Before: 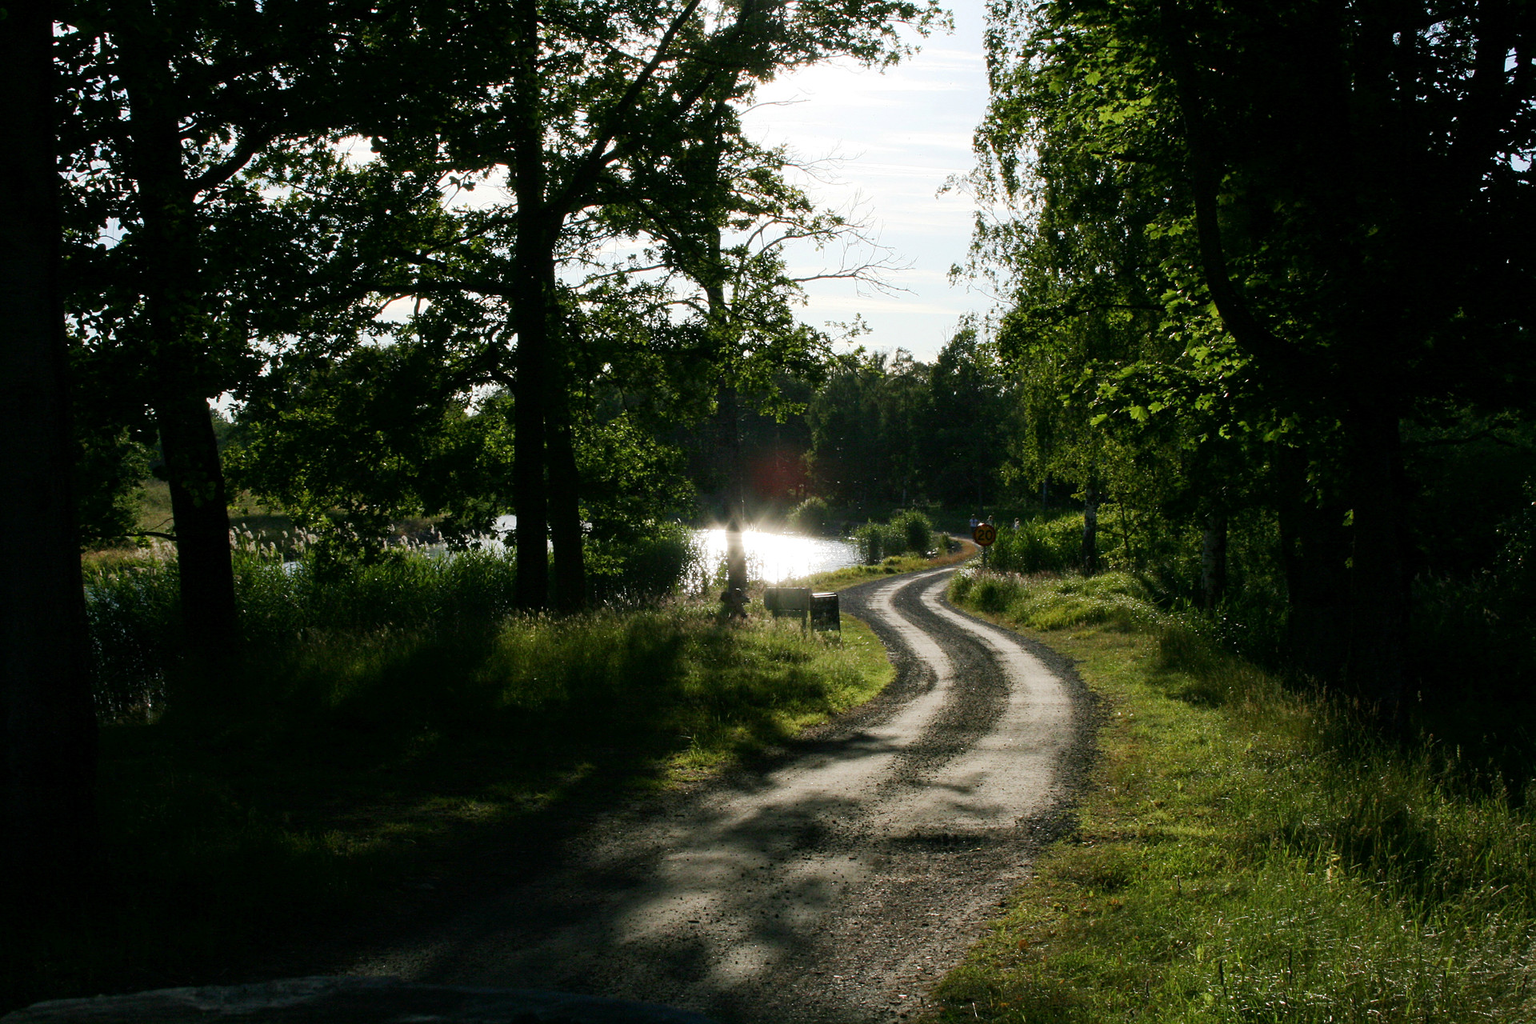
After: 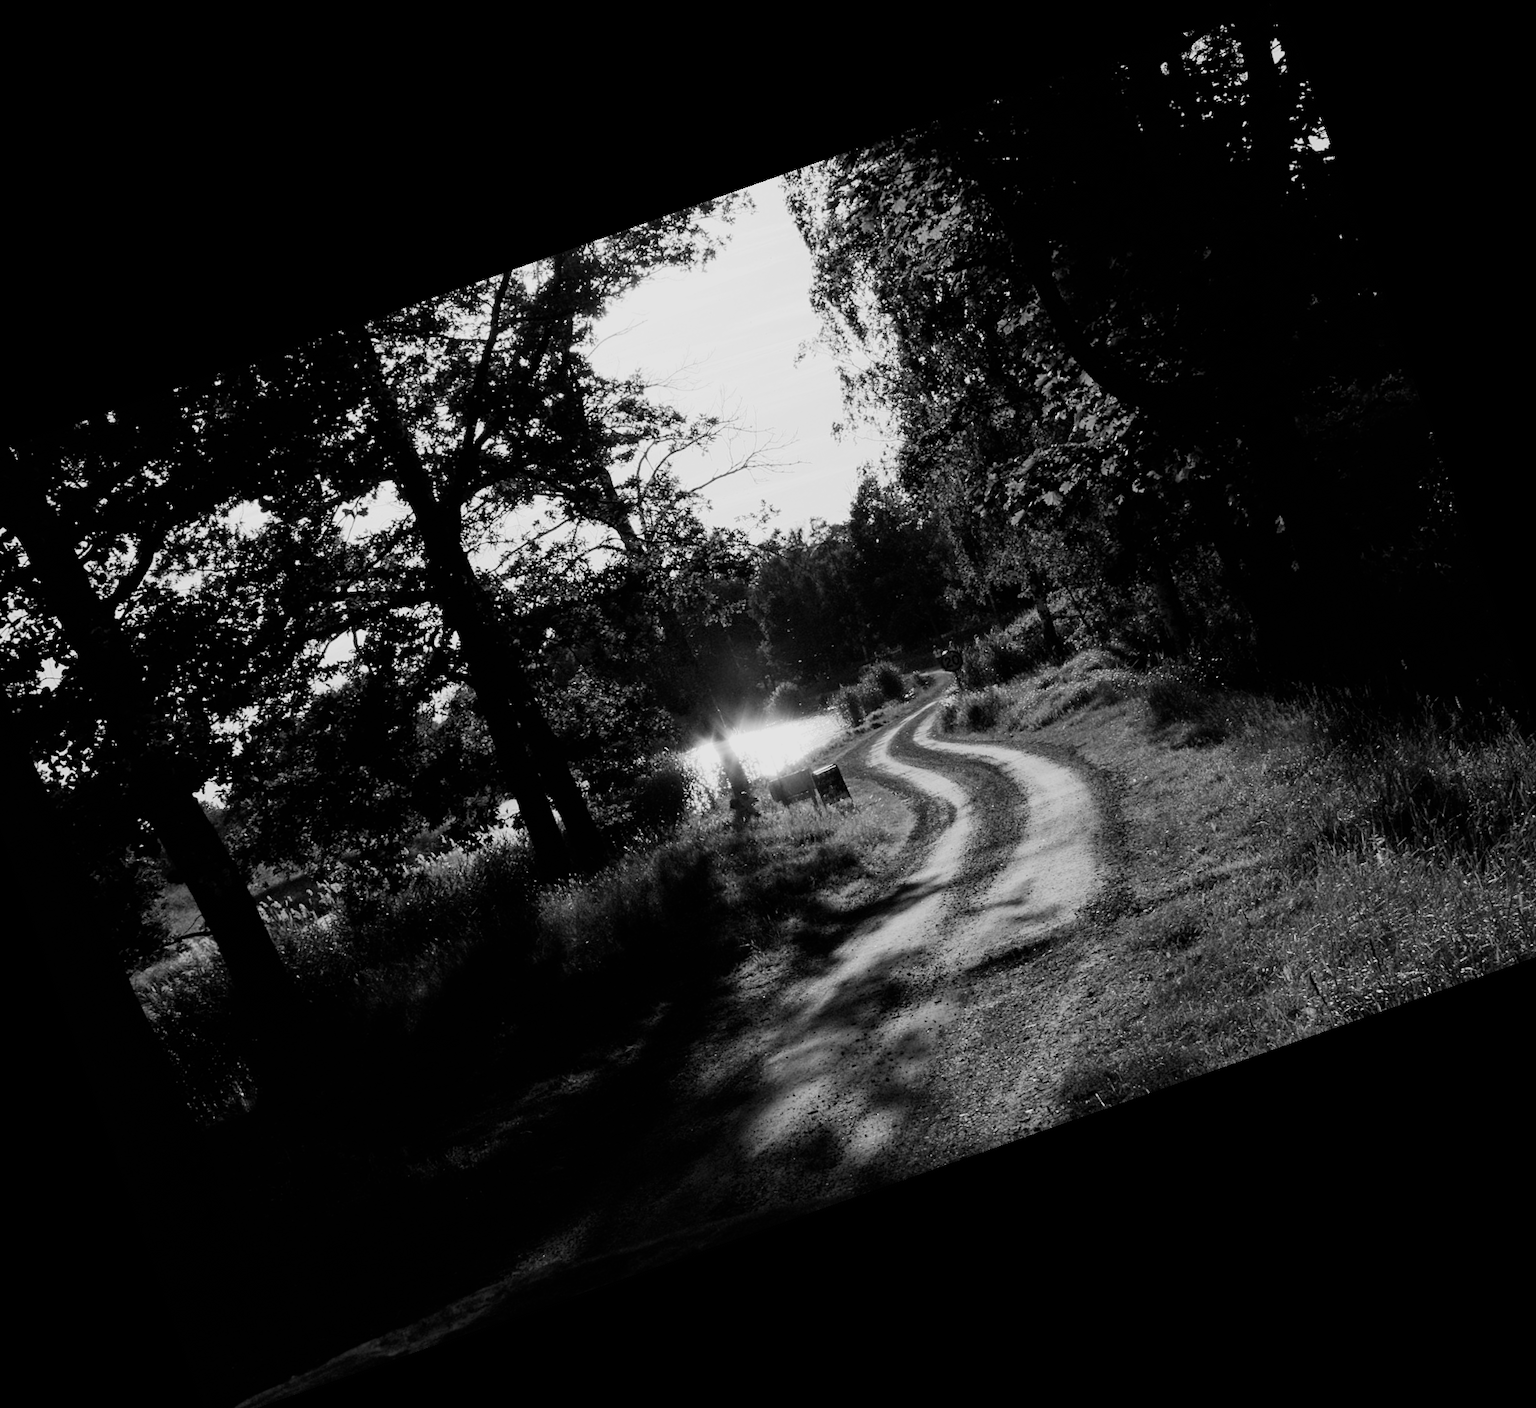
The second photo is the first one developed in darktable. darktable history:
exposure: exposure 0.6 EV, compensate highlight preservation false
color calibration: output gray [0.22, 0.42, 0.37, 0], gray › normalize channels true, illuminant same as pipeline (D50), adaptation XYZ, x 0.346, y 0.359, gamut compression 0
crop and rotate: angle 19.43°, left 6.812%, right 4.125%, bottom 1.087%
rotate and perspective: rotation -0.45°, automatic cropping original format, crop left 0.008, crop right 0.992, crop top 0.012, crop bottom 0.988
filmic rgb: black relative exposure -7.65 EV, white relative exposure 4.56 EV, hardness 3.61
